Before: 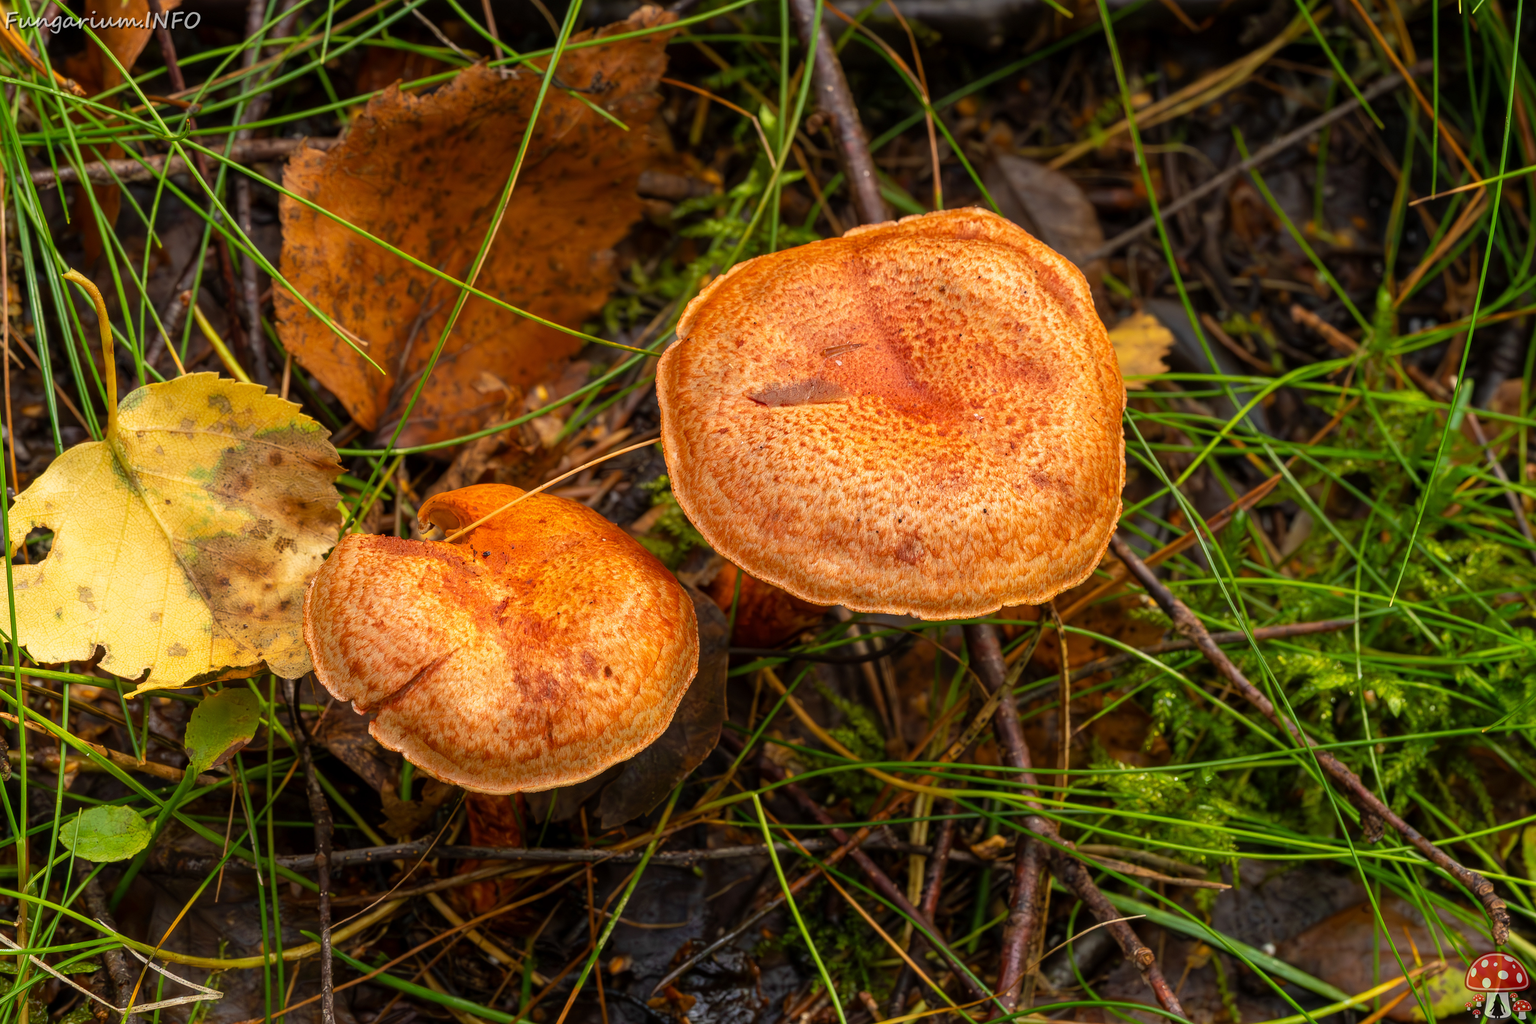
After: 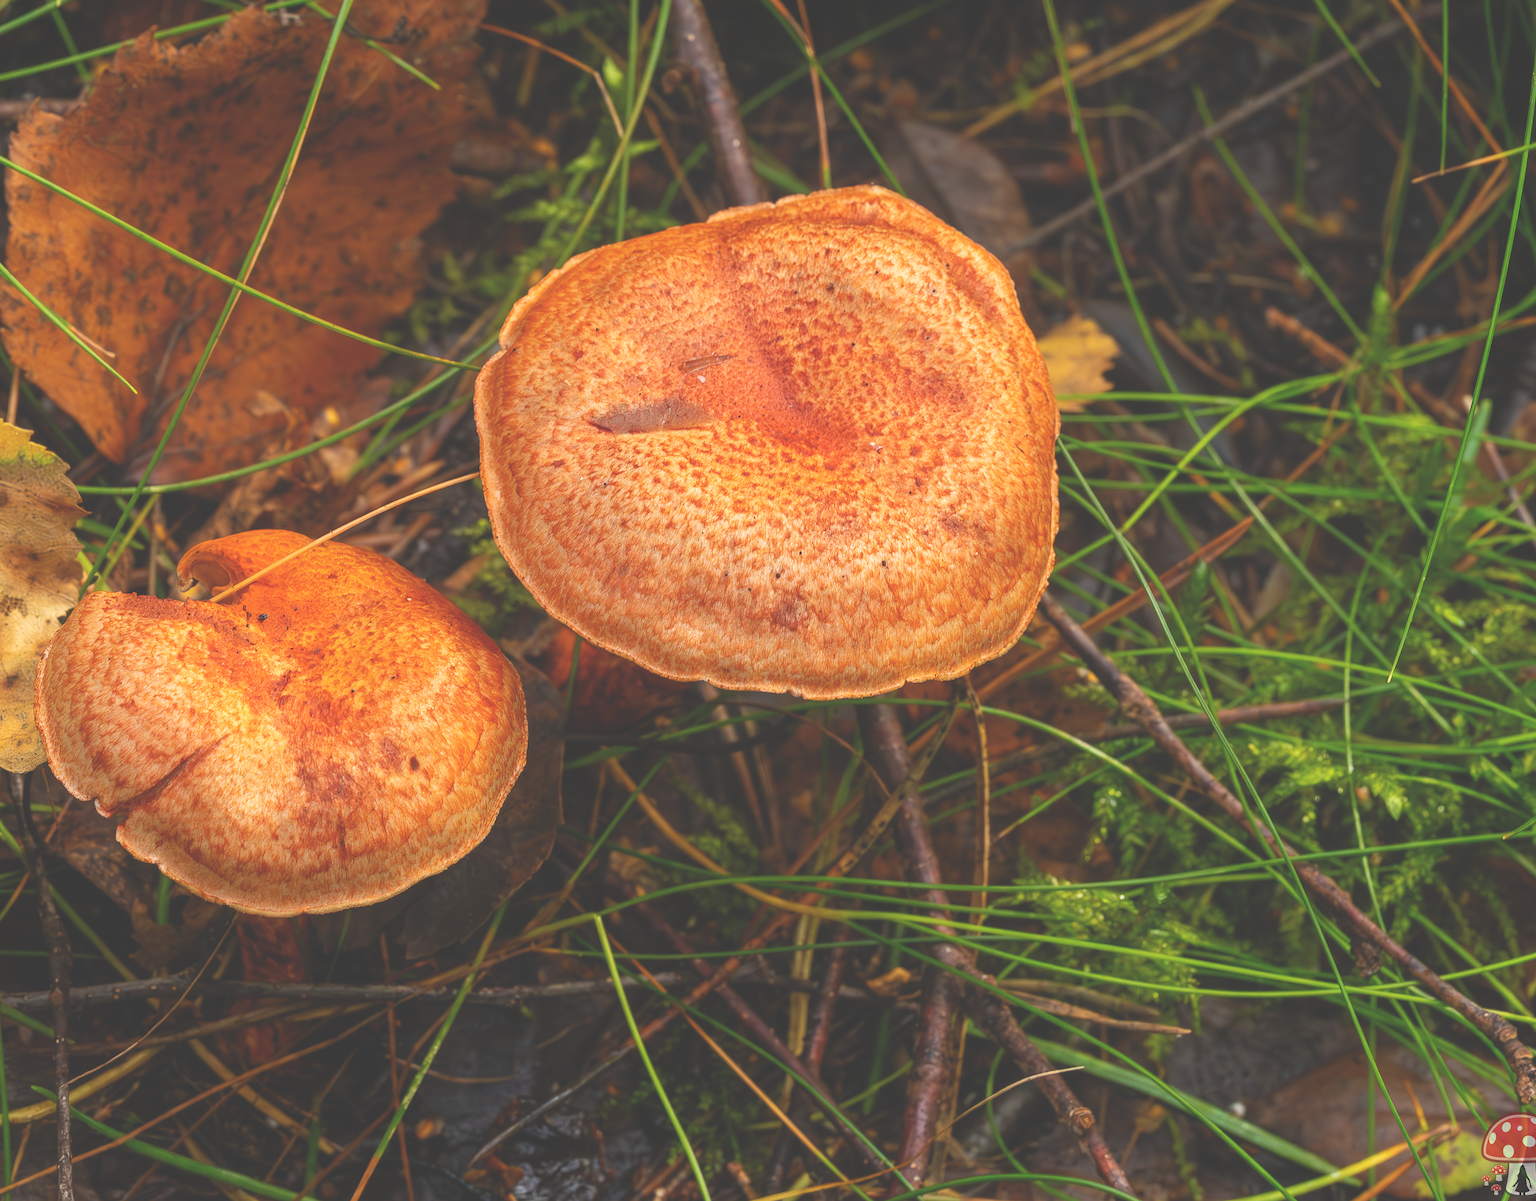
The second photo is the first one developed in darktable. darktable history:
local contrast: mode bilateral grid, contrast 100, coarseness 100, detail 91%, midtone range 0.2
exposure: black level correction -0.041, exposure 0.064 EV, compensate highlight preservation false
crop and rotate: left 17.959%, top 5.771%, right 1.742%
